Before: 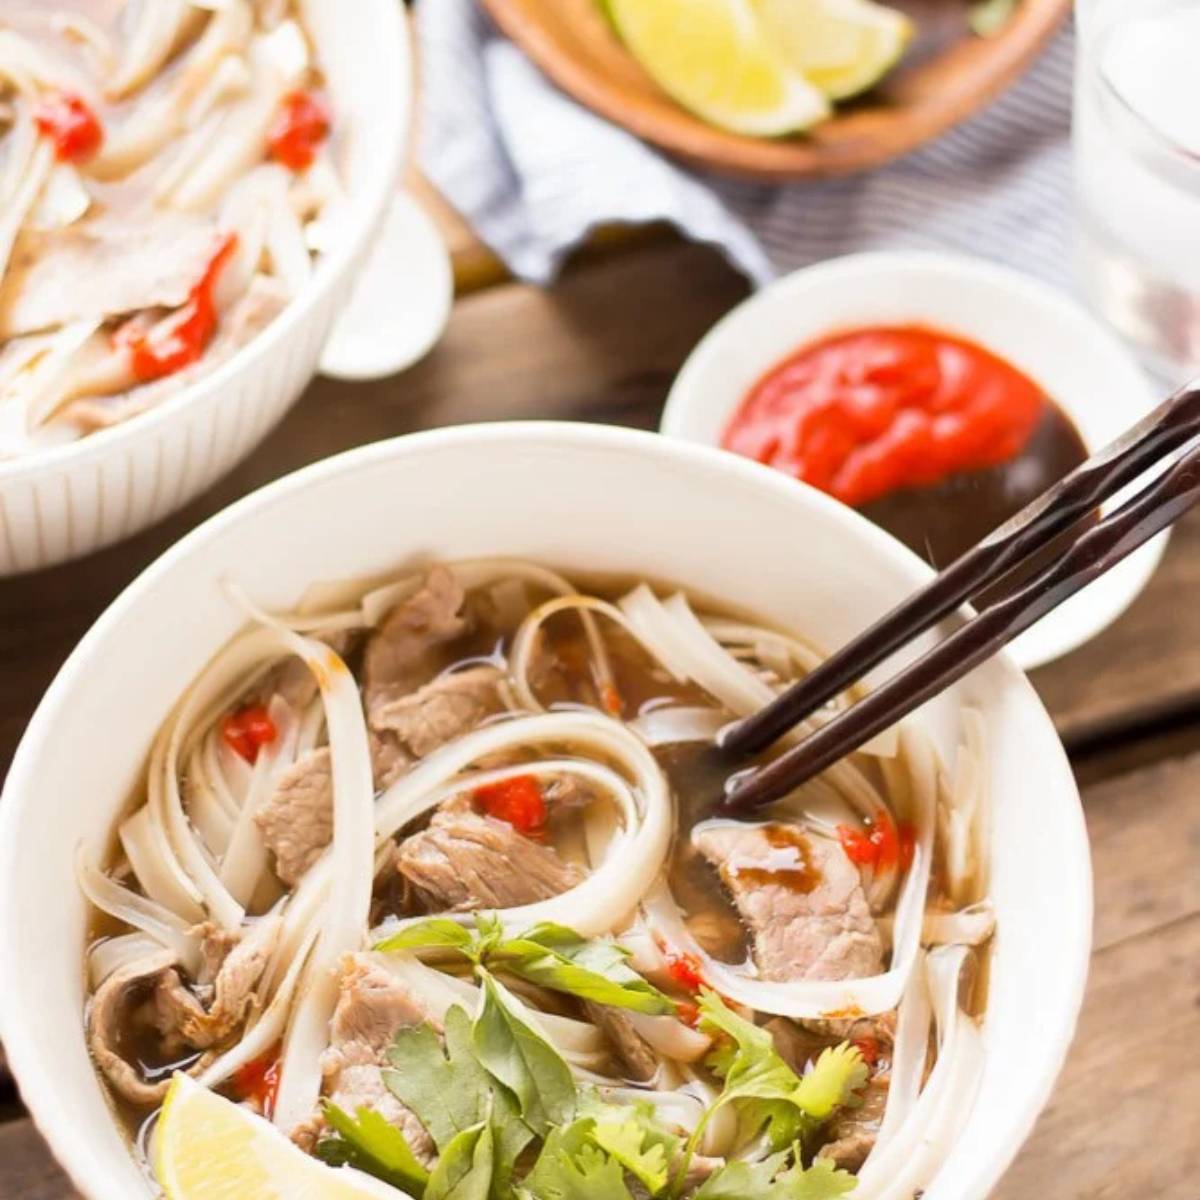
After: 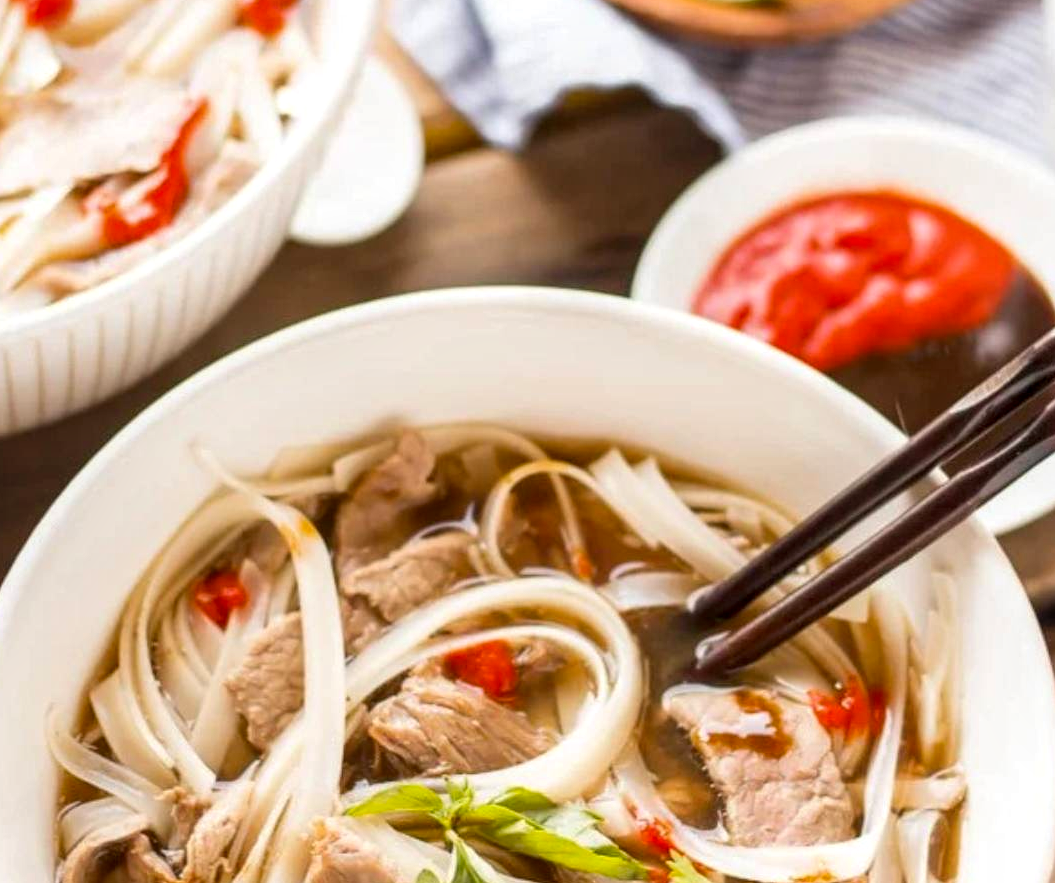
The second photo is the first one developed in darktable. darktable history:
crop and rotate: left 2.425%, top 11.305%, right 9.6%, bottom 15.08%
local contrast: detail 130%
color balance rgb: perceptual saturation grading › global saturation 10%, global vibrance 10%
